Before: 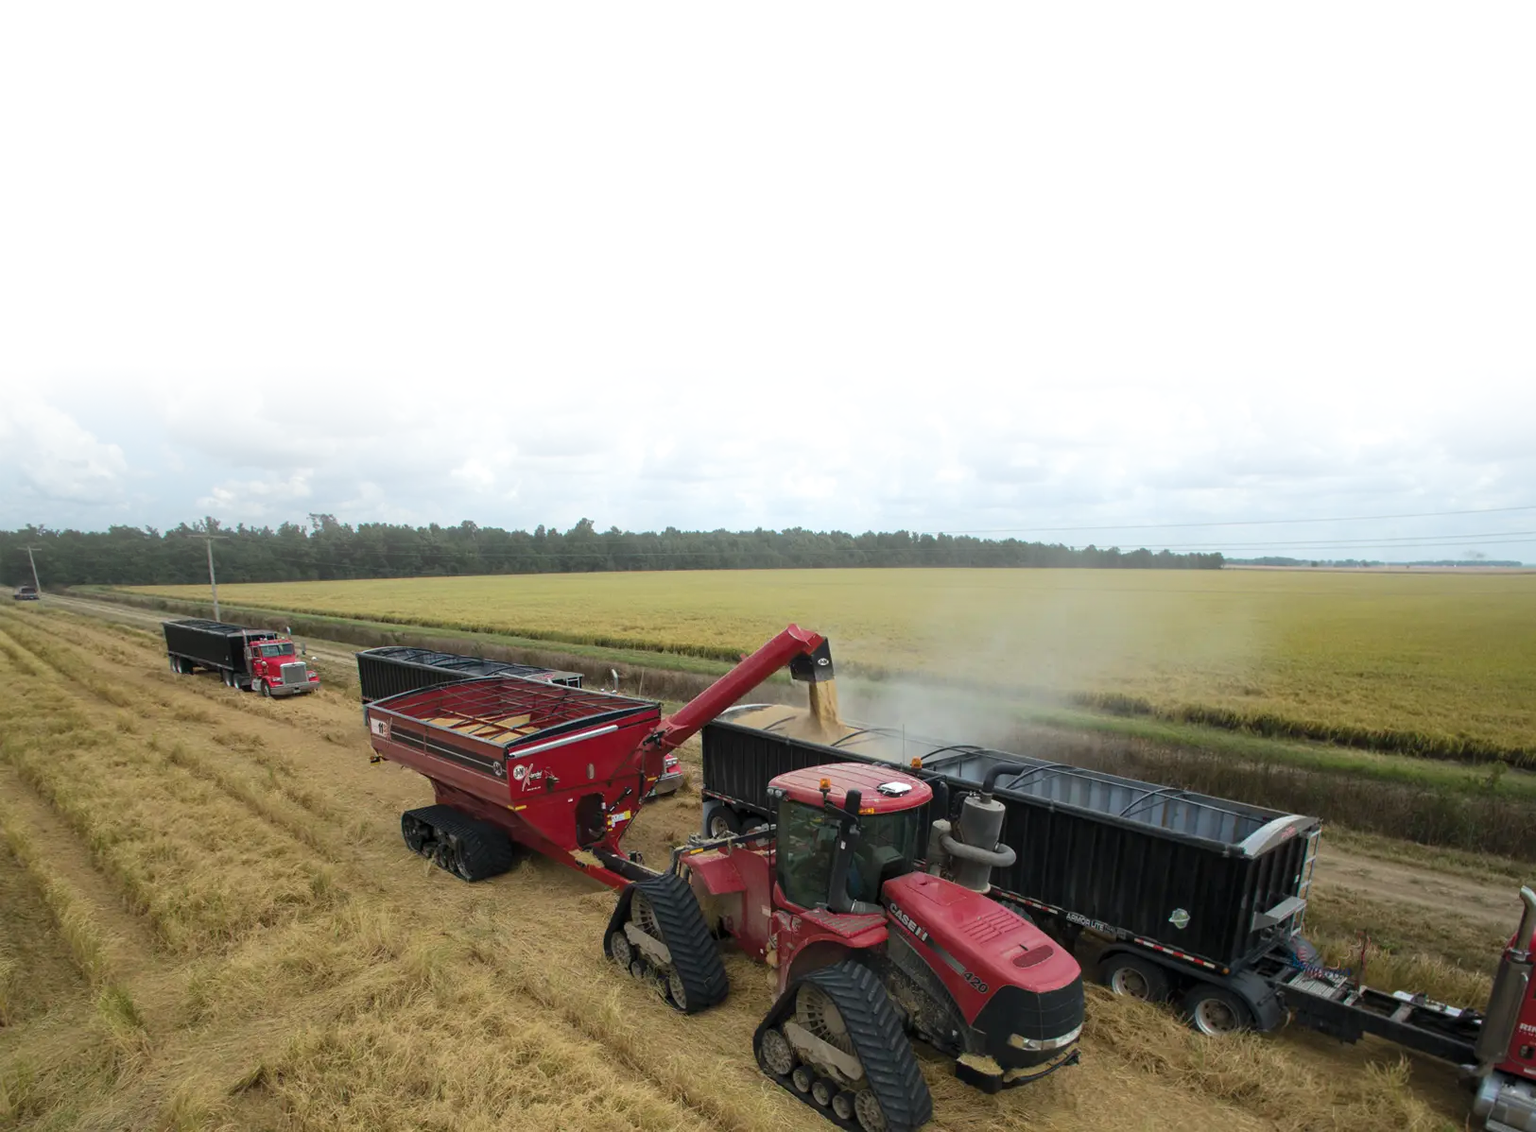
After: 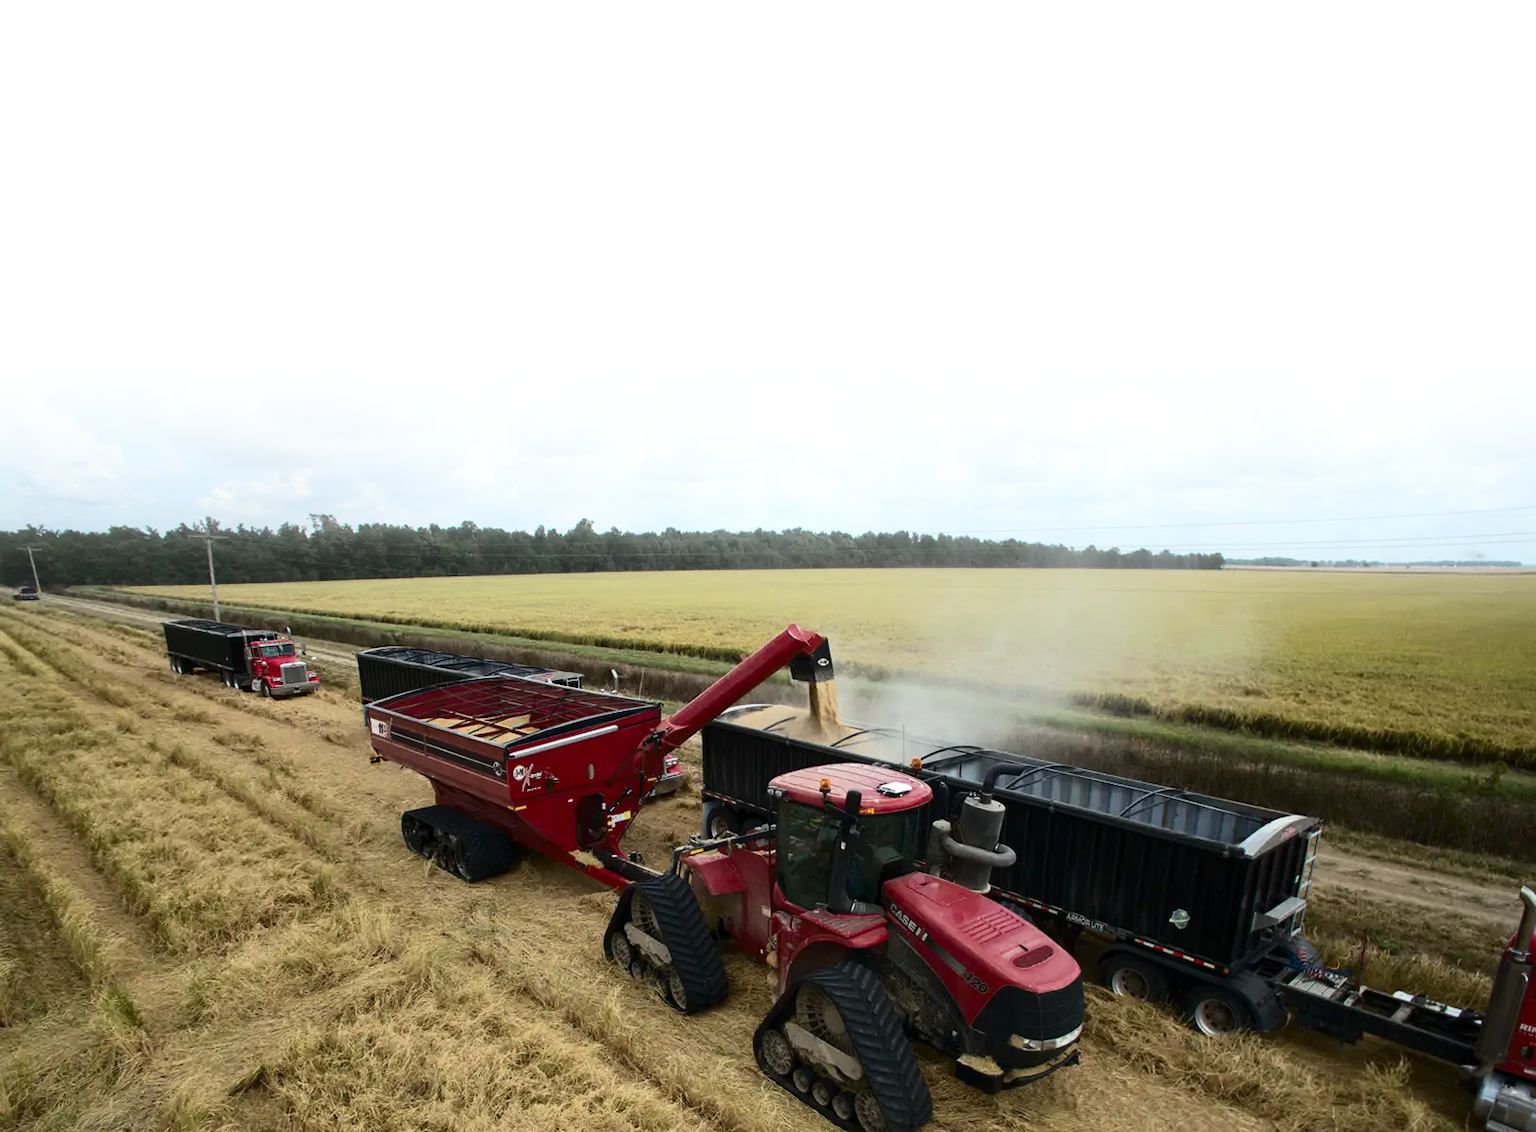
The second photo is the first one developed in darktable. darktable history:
contrast brightness saturation: contrast 0.284
